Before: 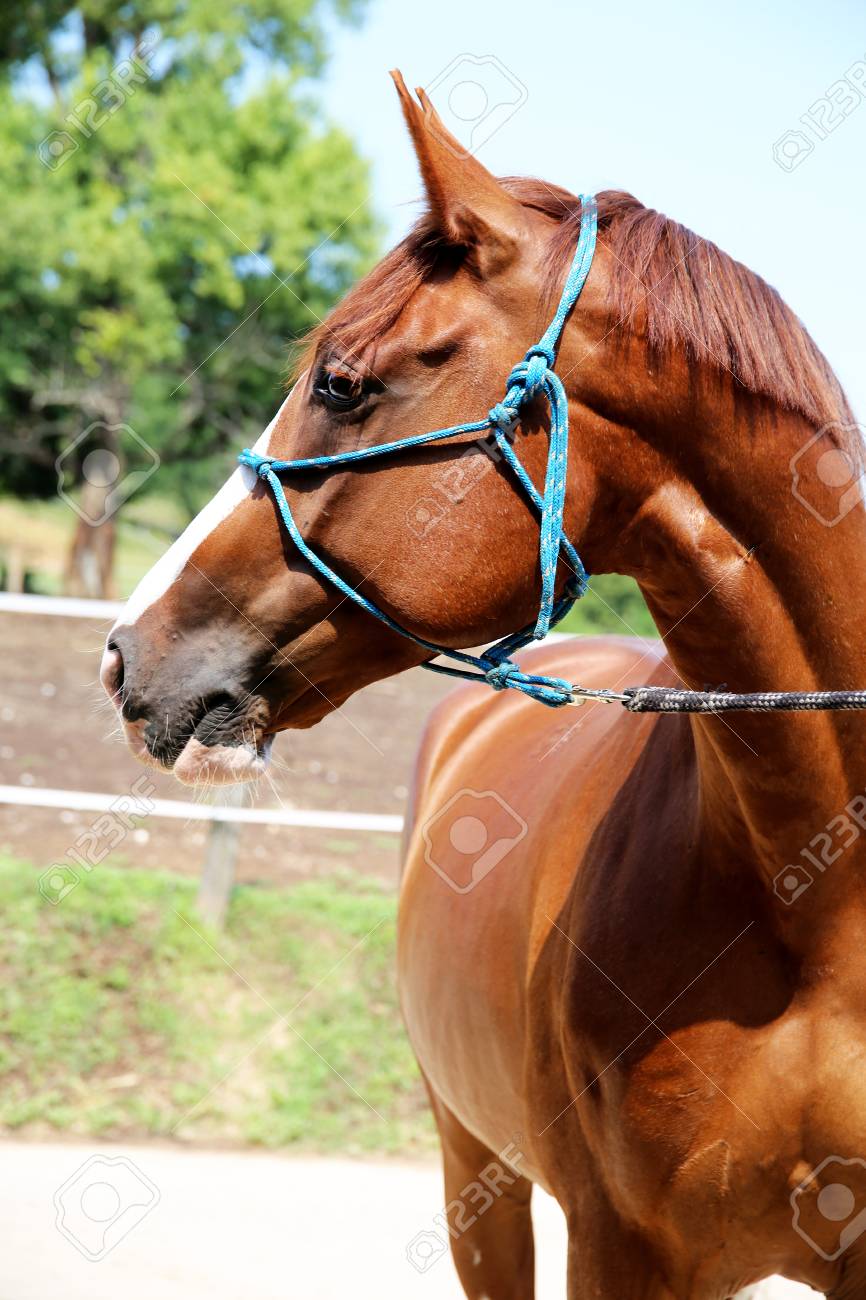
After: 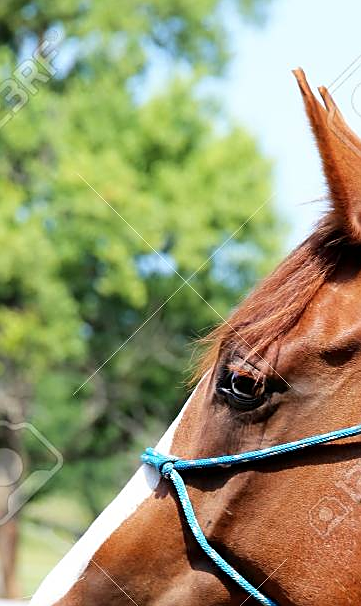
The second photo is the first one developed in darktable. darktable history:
sharpen: on, module defaults
crop and rotate: left 11.275%, top 0.114%, right 47.006%, bottom 53.207%
